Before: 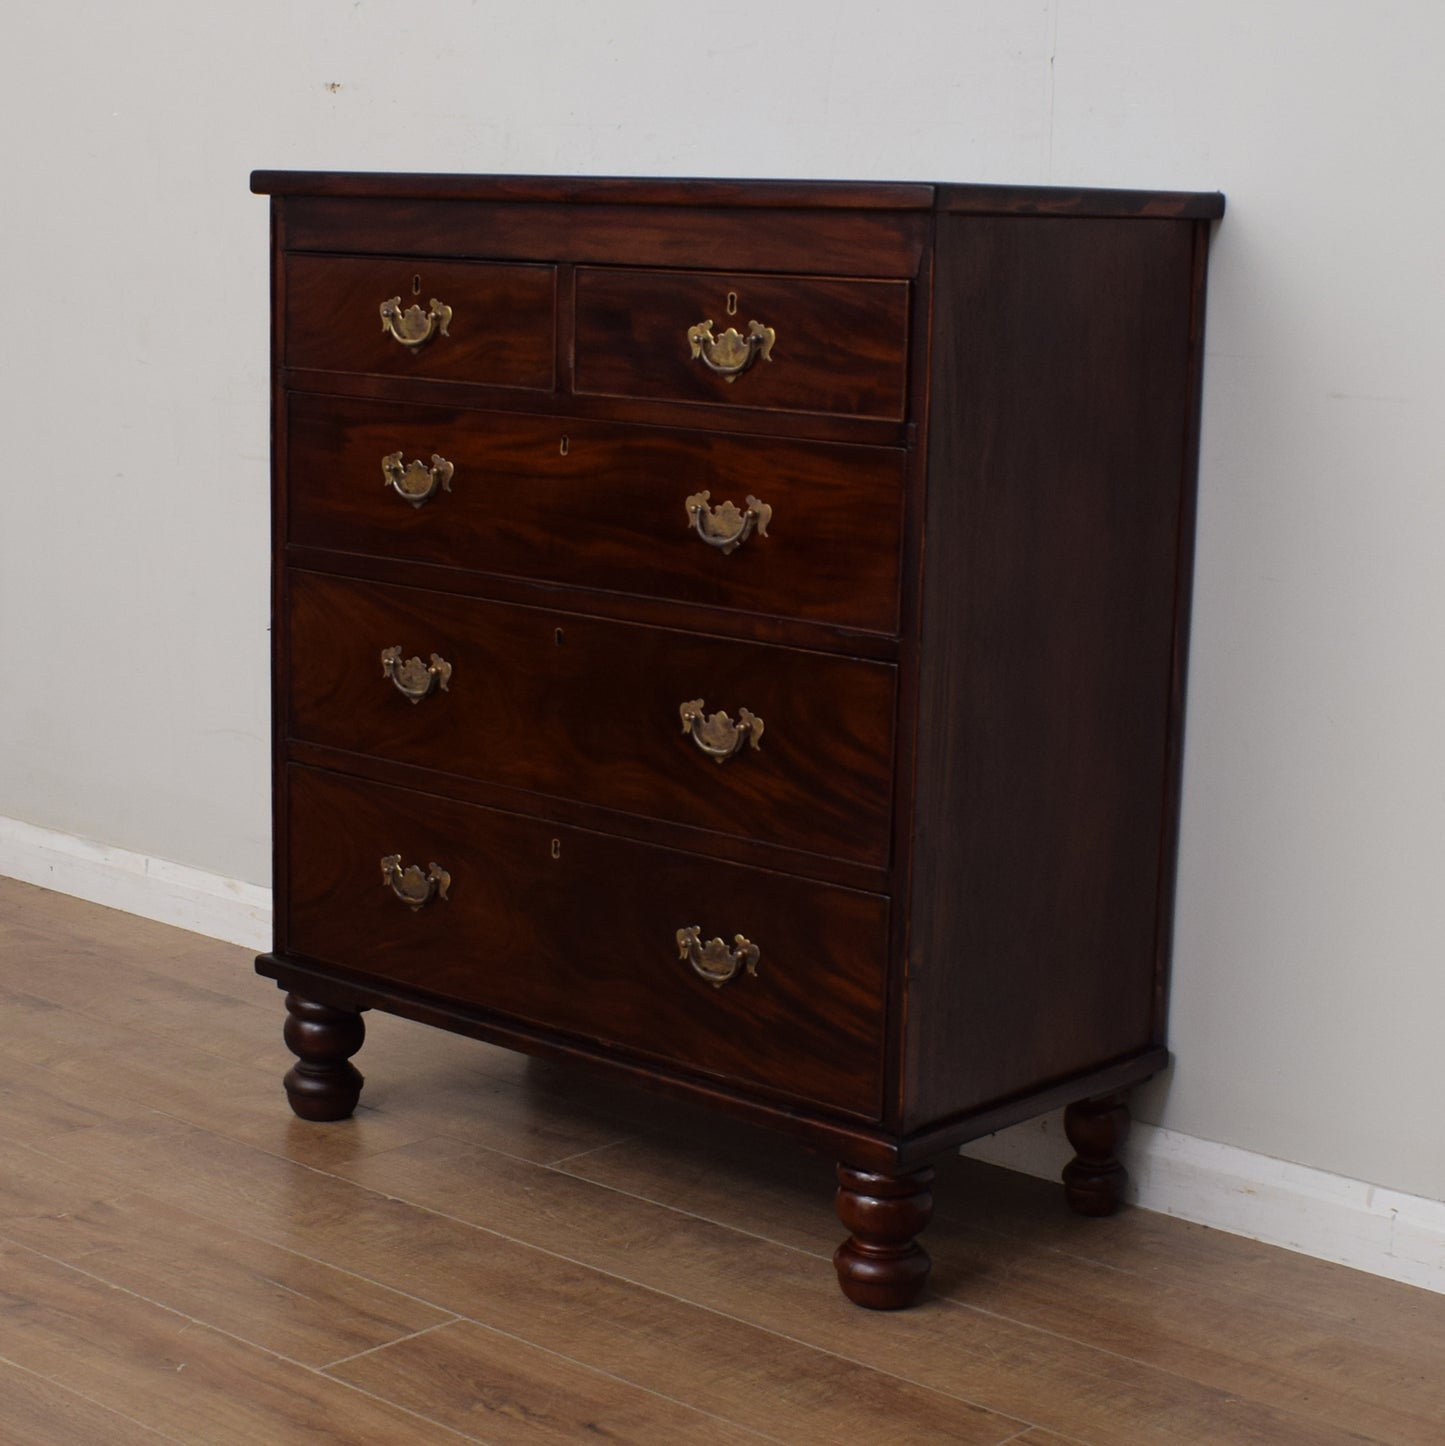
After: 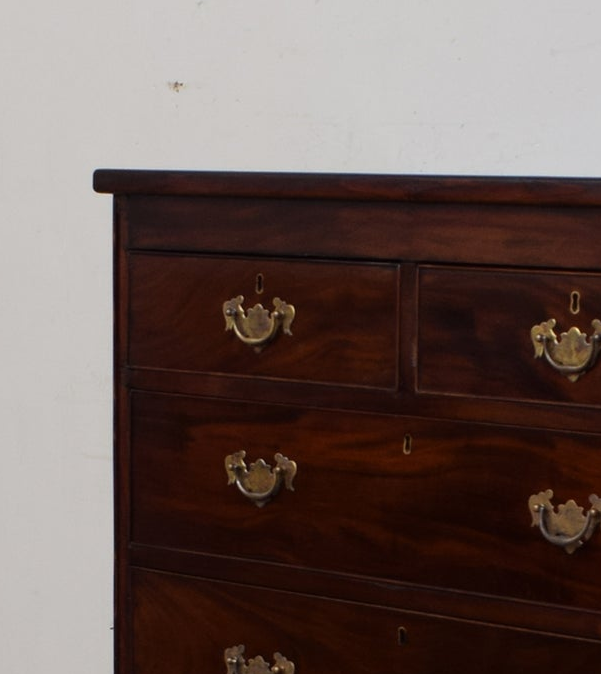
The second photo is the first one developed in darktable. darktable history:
crop and rotate: left 10.922%, top 0.081%, right 47.464%, bottom 53.305%
